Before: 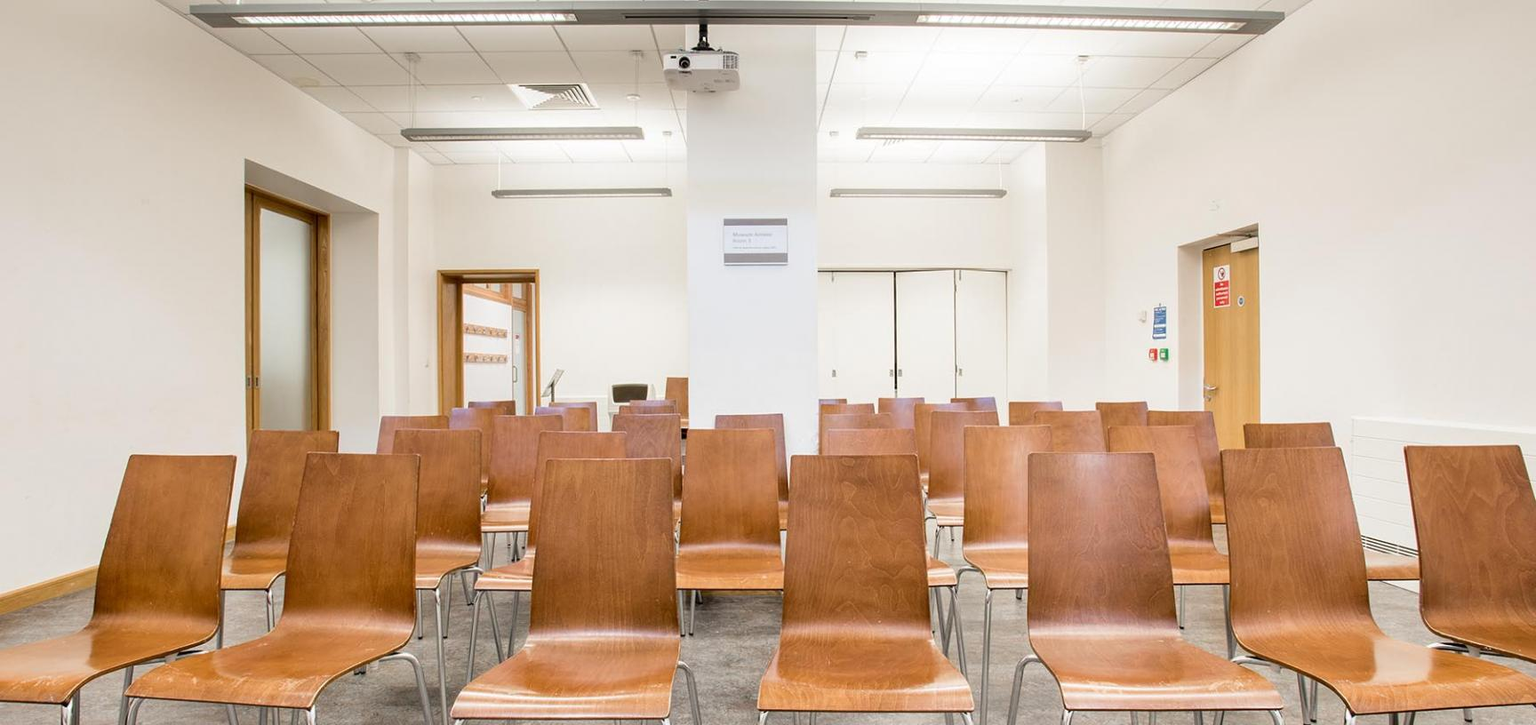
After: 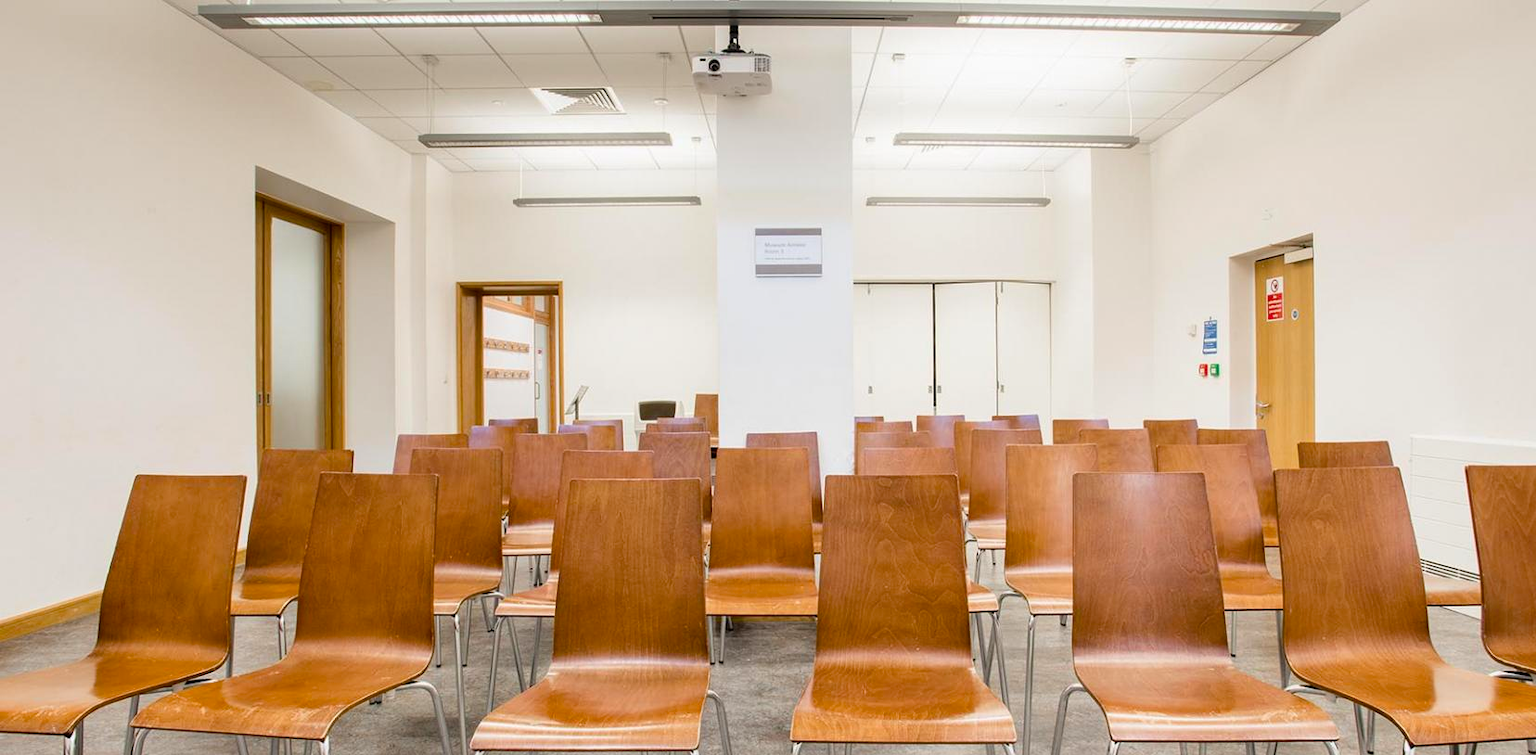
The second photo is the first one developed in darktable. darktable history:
crop: right 4.126%, bottom 0.031%
color balance rgb: linear chroma grading › shadows -8%, linear chroma grading › global chroma 10%, perceptual saturation grading › global saturation 2%, perceptual saturation grading › highlights -2%, perceptual saturation grading › mid-tones 4%, perceptual saturation grading › shadows 8%, perceptual brilliance grading › global brilliance 2%, perceptual brilliance grading › highlights -4%, global vibrance 16%, saturation formula JzAzBz (2021)
